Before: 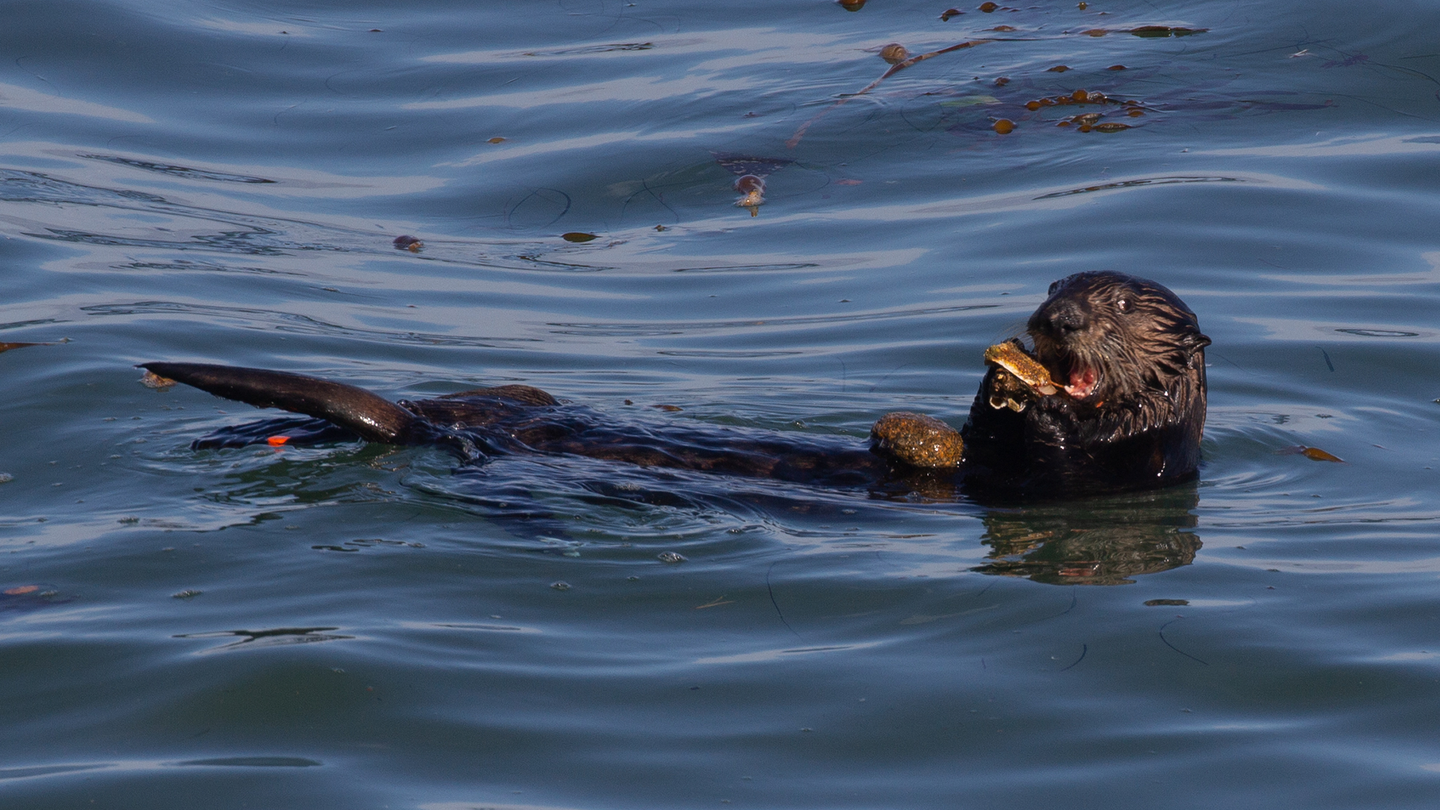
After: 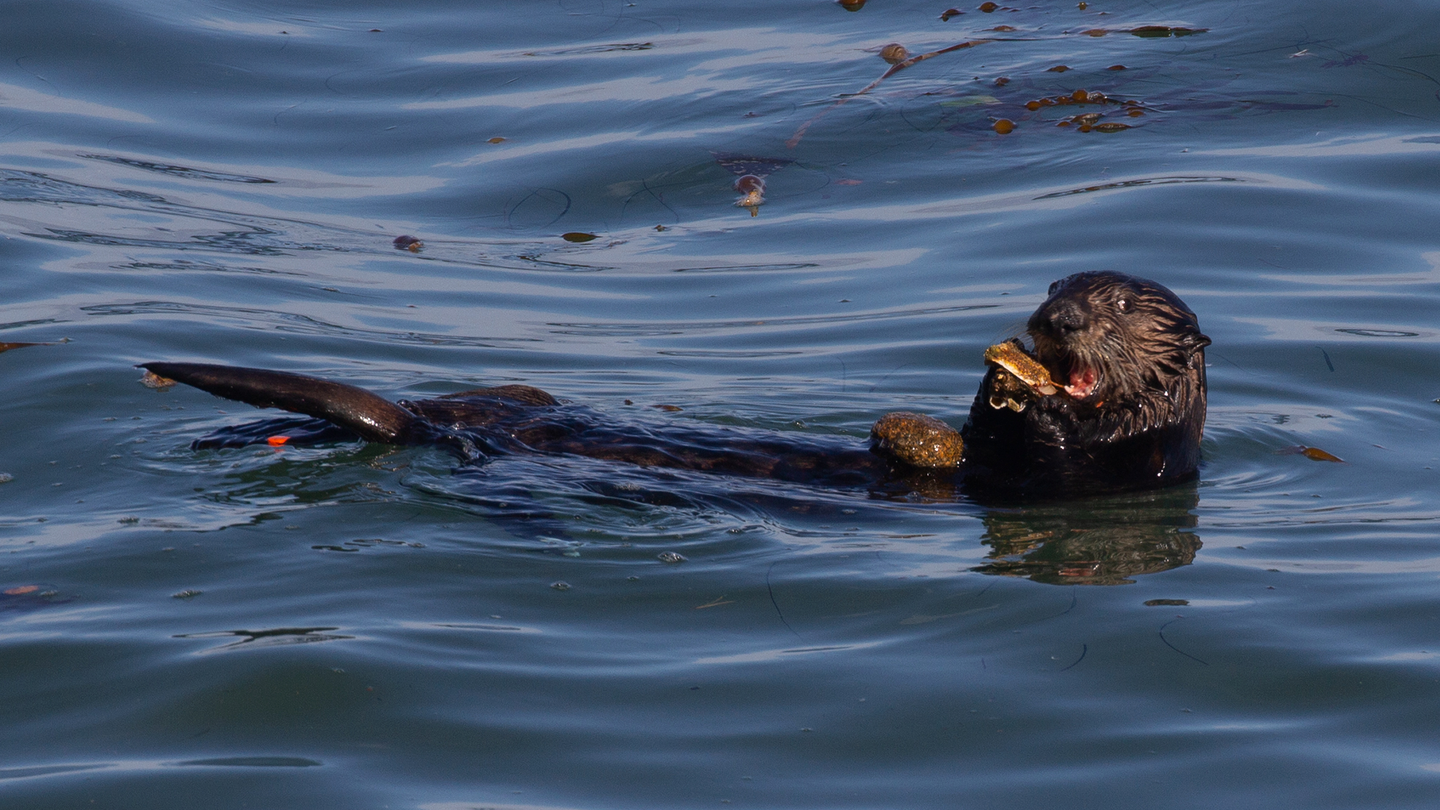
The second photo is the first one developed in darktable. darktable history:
contrast brightness saturation: contrast 0.08, saturation 0.015
